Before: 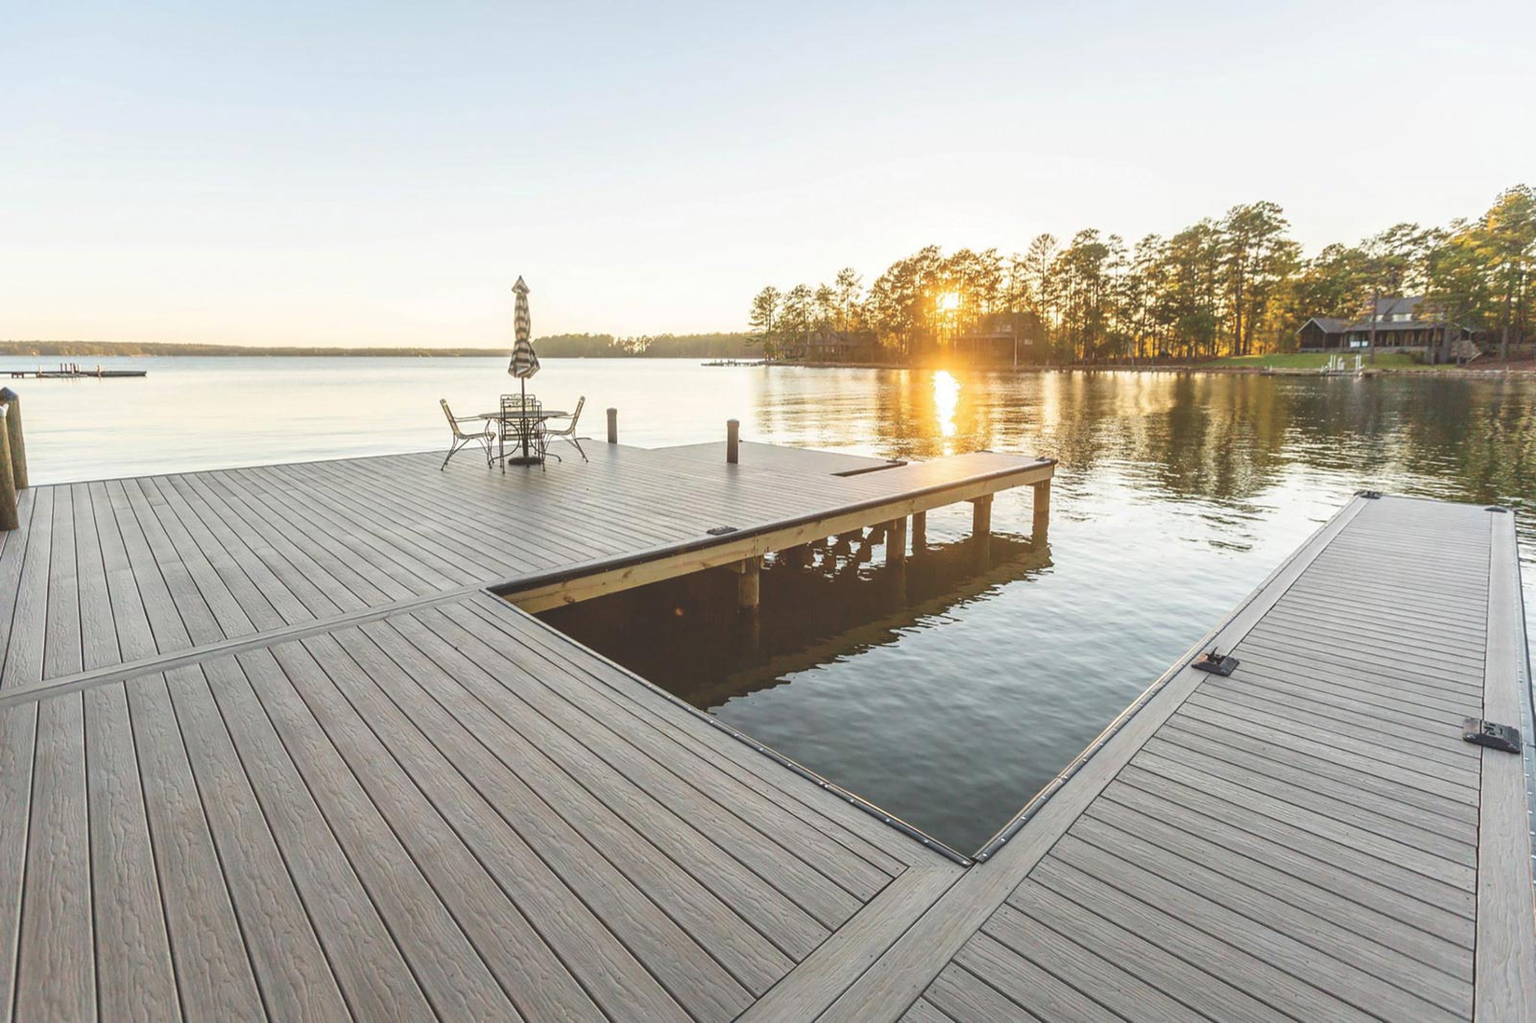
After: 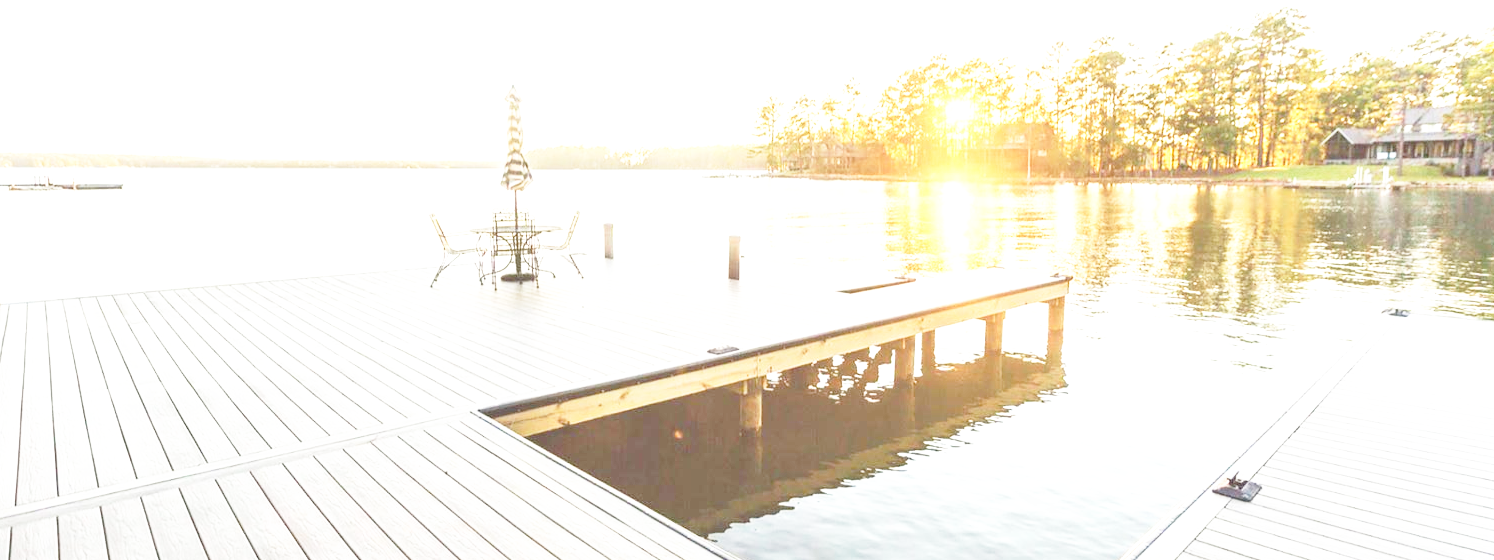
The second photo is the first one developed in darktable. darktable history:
exposure: black level correction 0, exposure 1.199 EV, compensate exposure bias true, compensate highlight preservation false
base curve: curves: ch0 [(0, 0) (0.028, 0.03) (0.105, 0.232) (0.387, 0.748) (0.754, 0.968) (1, 1)], preserve colors none
crop: left 1.83%, top 19.1%, right 4.764%, bottom 28.362%
